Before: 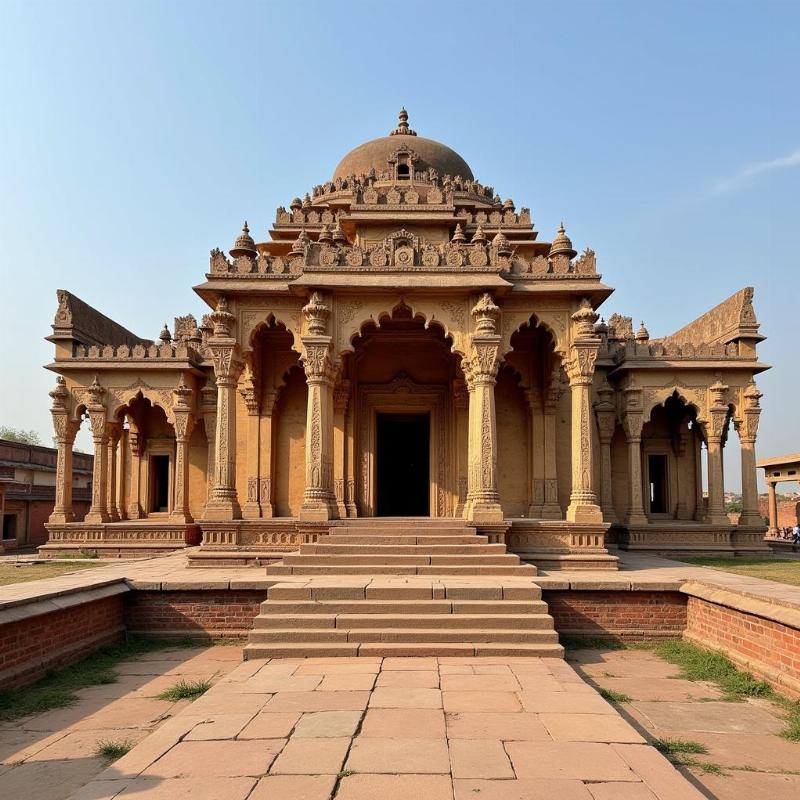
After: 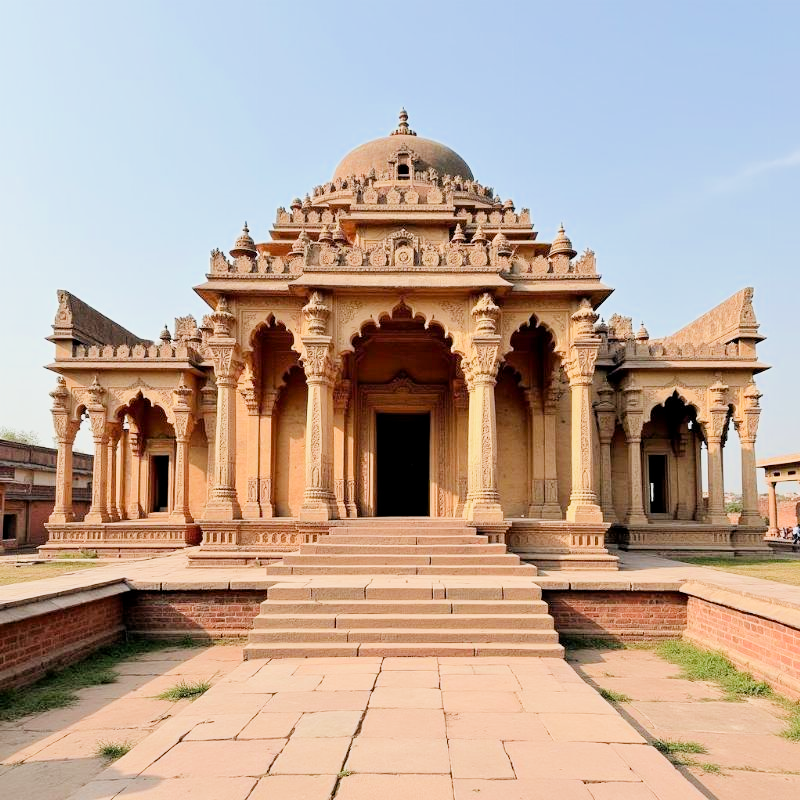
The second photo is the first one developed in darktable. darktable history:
exposure: black level correction 0.001, exposure 1.399 EV, compensate highlight preservation false
filmic rgb: black relative exposure -7.35 EV, white relative exposure 5.06 EV, hardness 3.2
